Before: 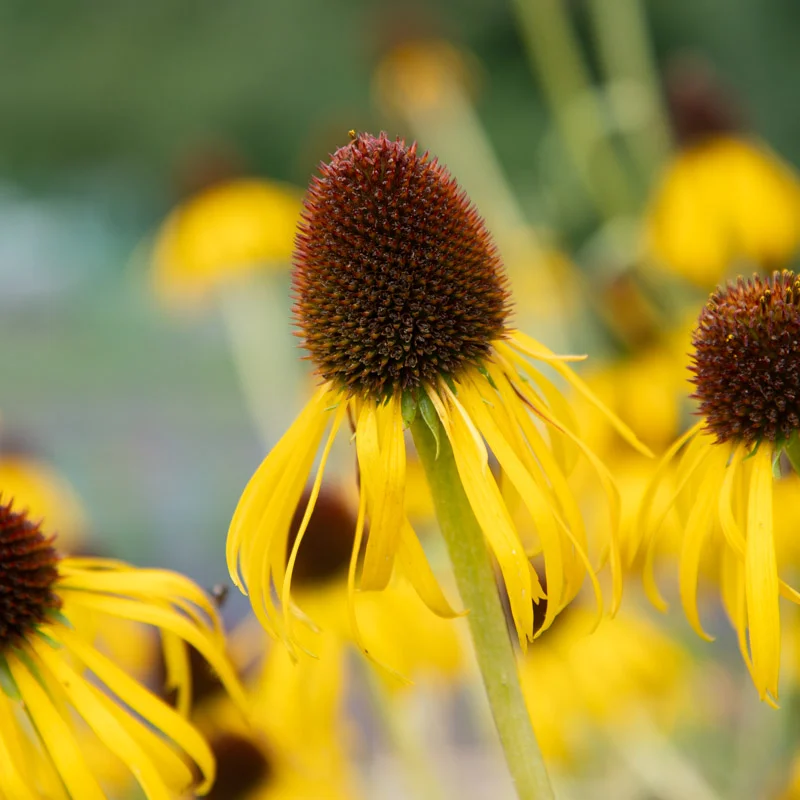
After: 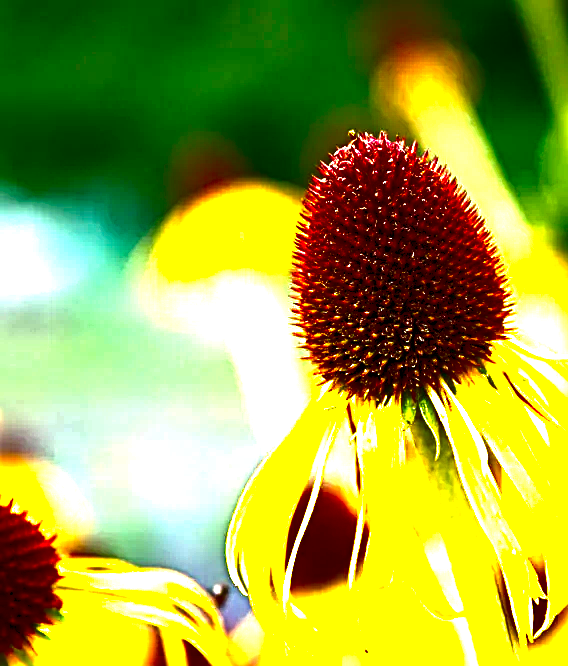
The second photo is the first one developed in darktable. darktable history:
sharpen: radius 3.69, amount 0.928
white balance: emerald 1
rgb curve: curves: ch0 [(0, 0) (0.053, 0.068) (0.122, 0.128) (1, 1)]
tone equalizer: on, module defaults
exposure: black level correction 0, exposure 1.6 EV, compensate exposure bias true, compensate highlight preservation false
crop: right 28.885%, bottom 16.626%
contrast brightness saturation: brightness -1, saturation 1
color balance rgb: shadows lift › luminance -10%, highlights gain › luminance 10%, saturation formula JzAzBz (2021)
